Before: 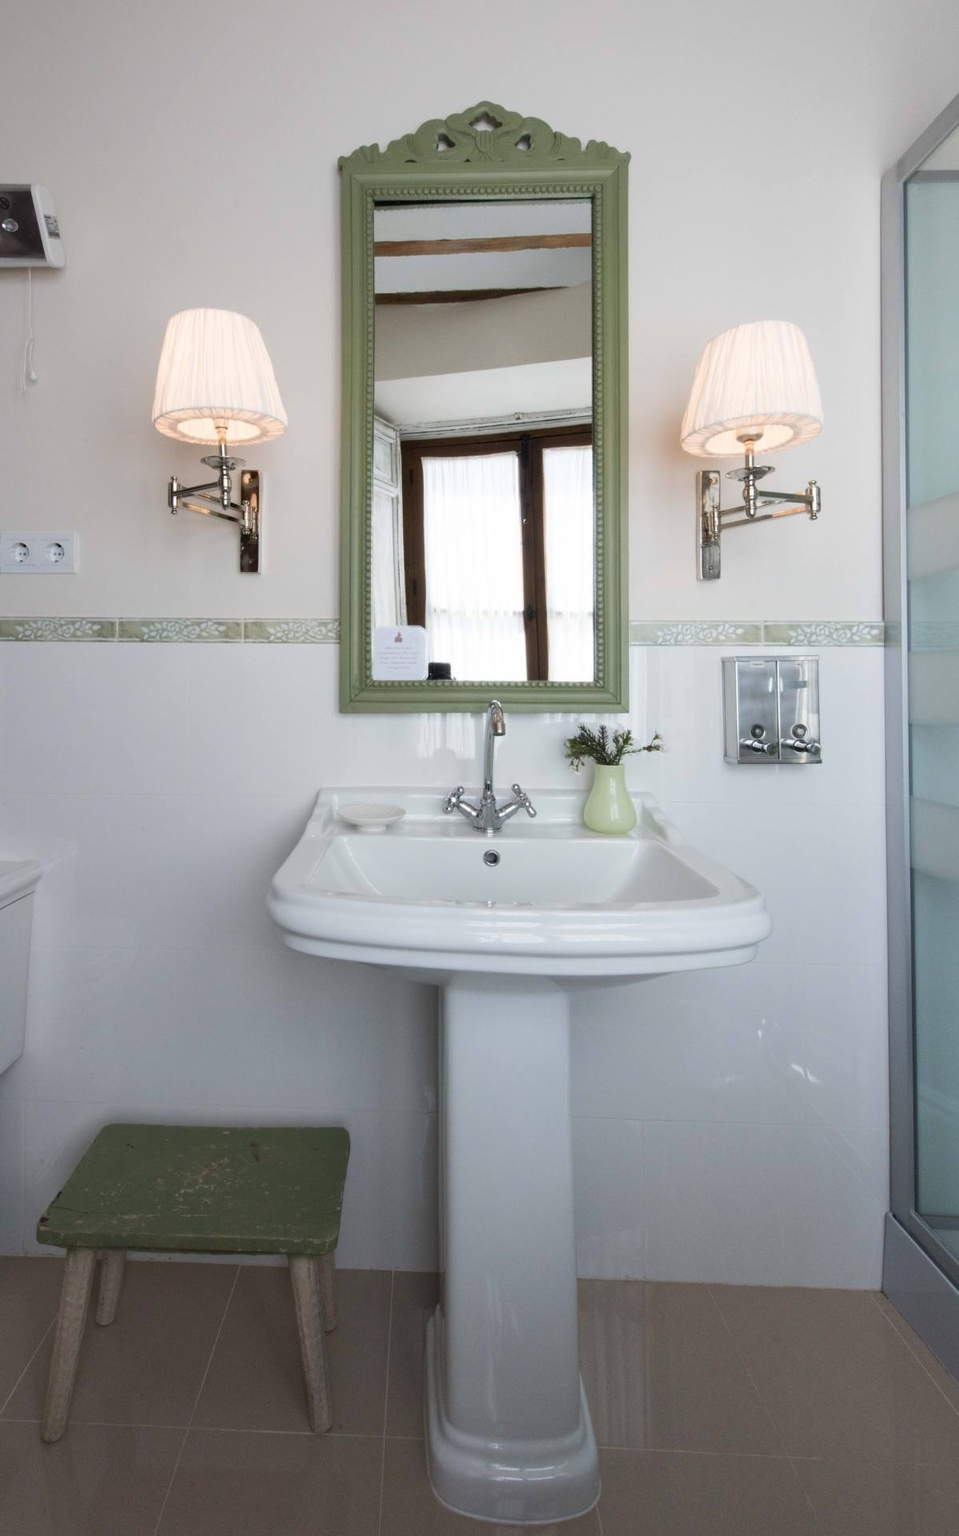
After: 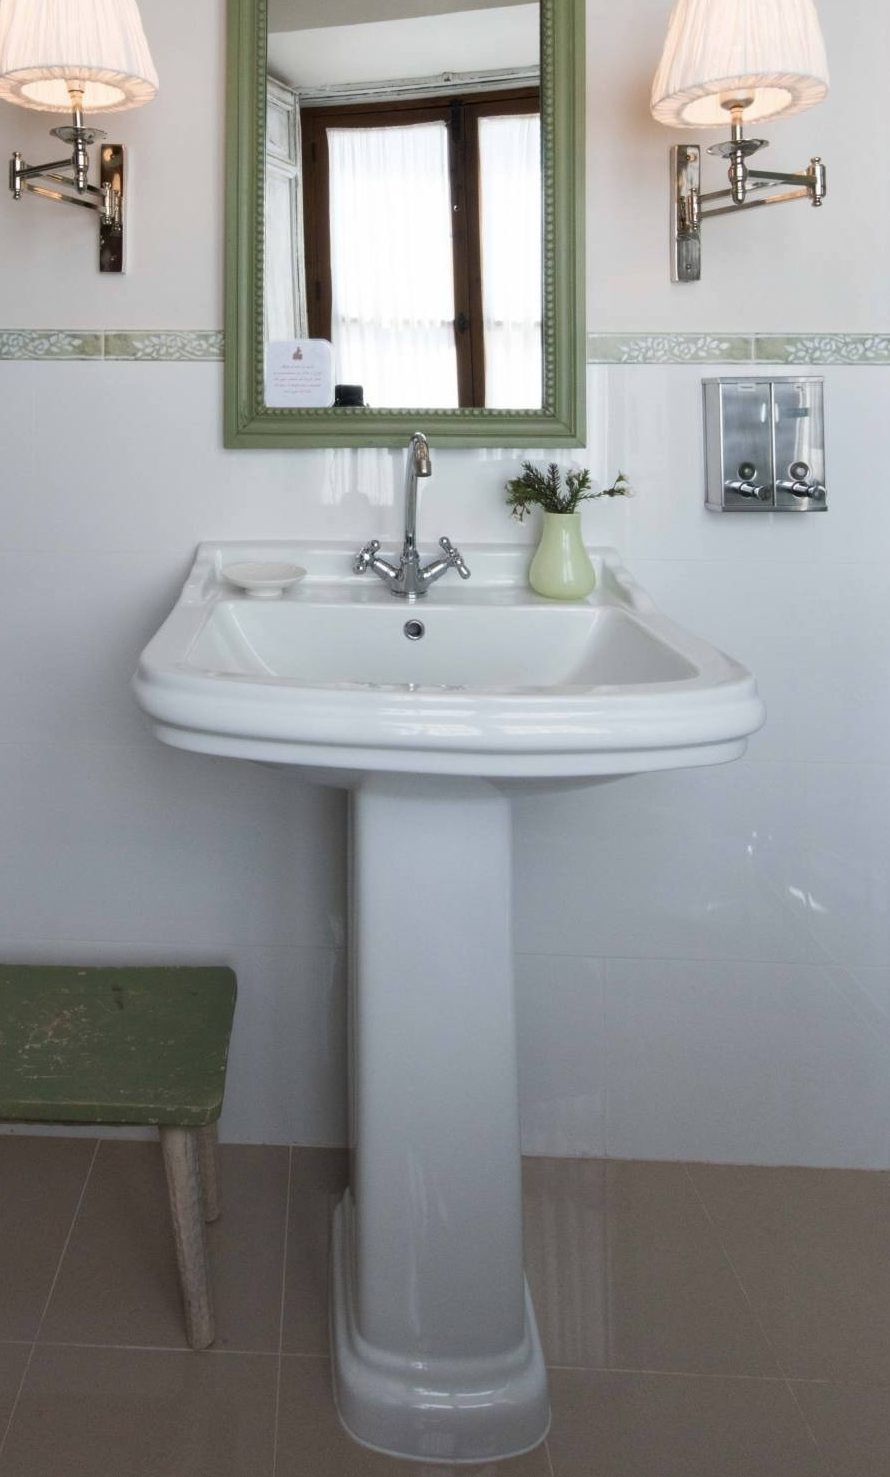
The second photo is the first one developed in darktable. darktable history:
shadows and highlights: radius 125.34, shadows 30.36, highlights -30.93, low approximation 0.01, soften with gaussian
crop: left 16.82%, top 23.132%, right 8.967%
